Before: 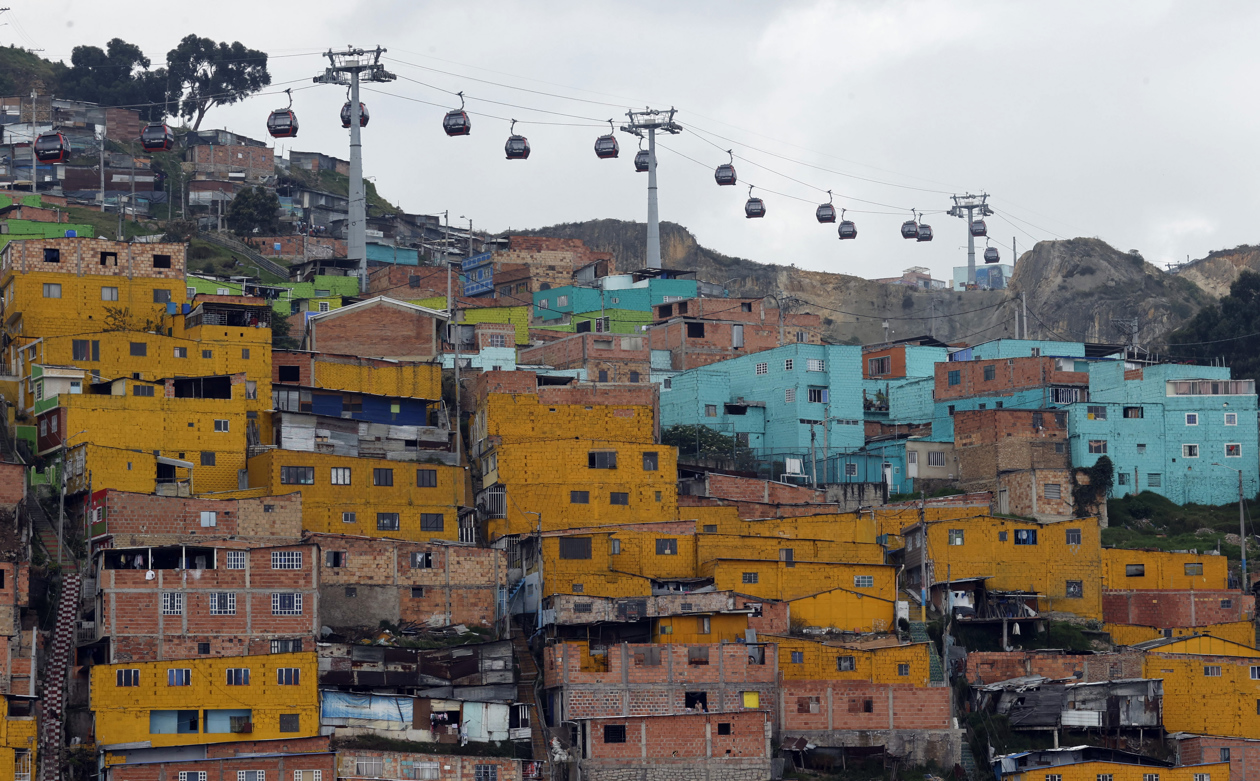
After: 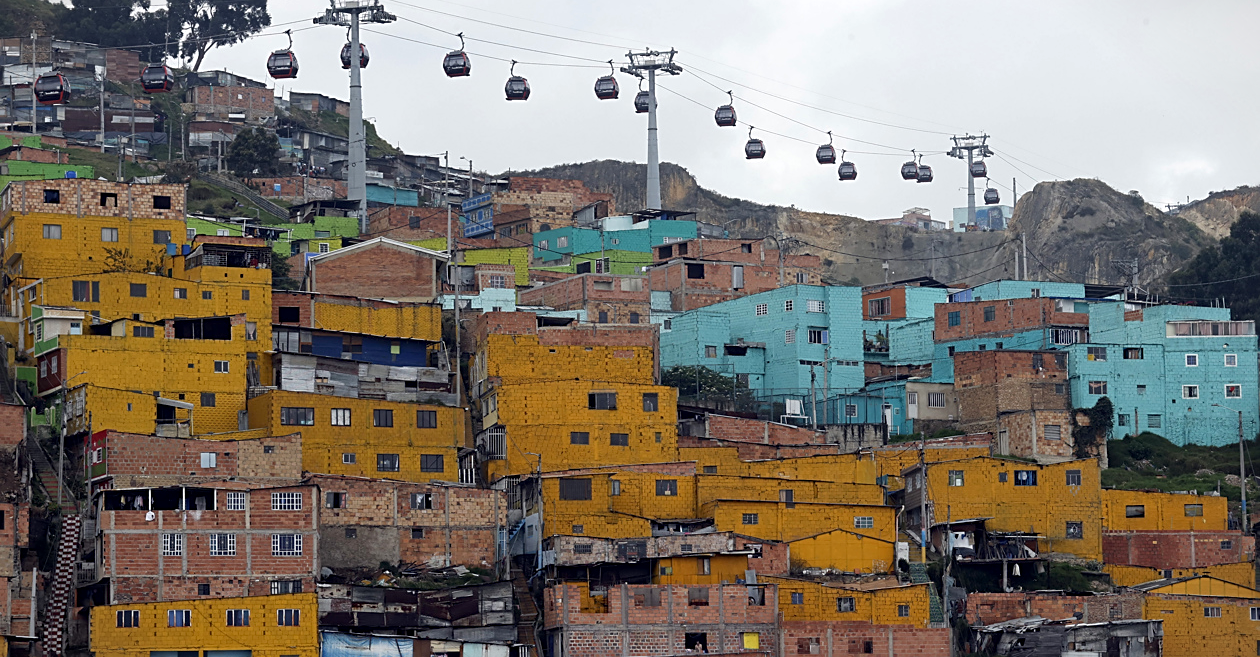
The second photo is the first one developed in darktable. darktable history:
sharpen: on, module defaults
exposure: black level correction 0.002, exposure 0.146 EV, compensate exposure bias true, compensate highlight preservation false
vignetting: fall-off start 99.52%, brightness -0.412, saturation -0.306, width/height ratio 1.322
crop: top 7.57%, bottom 8.297%
